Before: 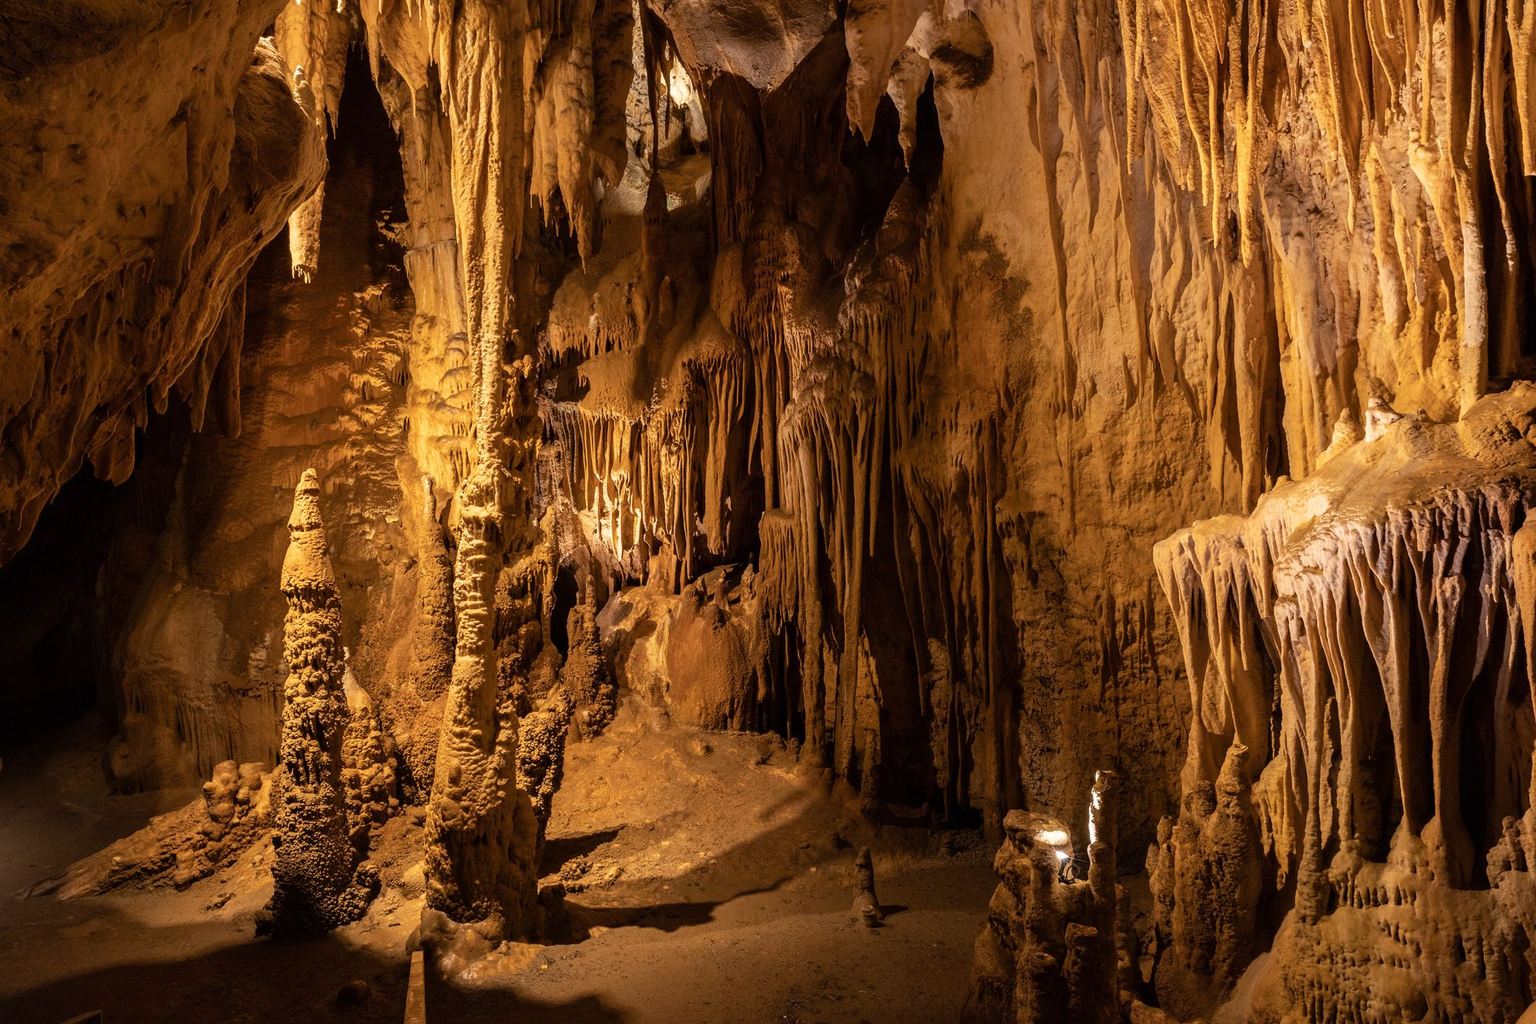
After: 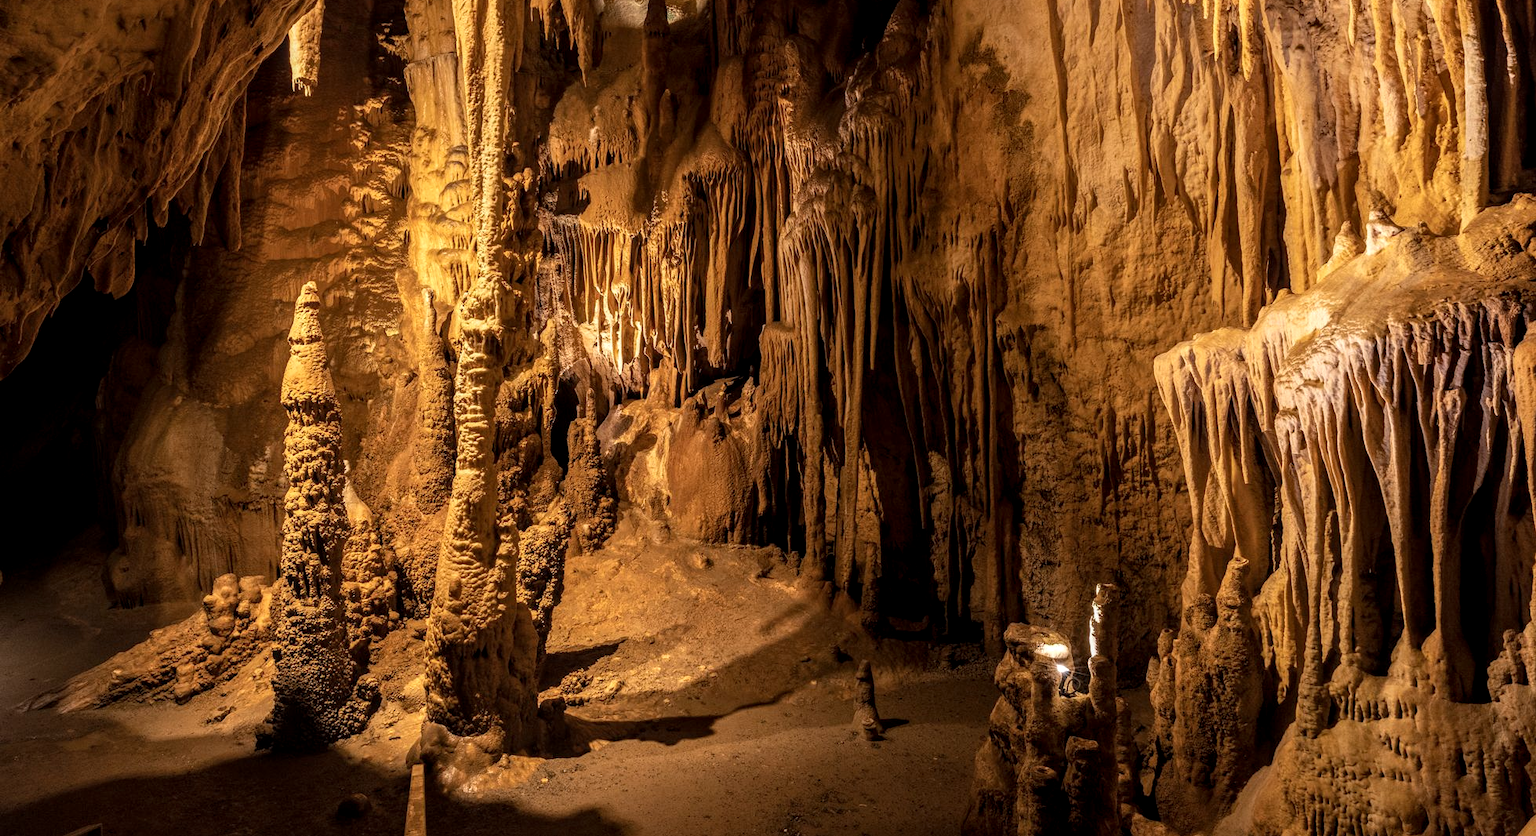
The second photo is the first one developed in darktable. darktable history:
local contrast: detail 130%
crop and rotate: top 18.349%
